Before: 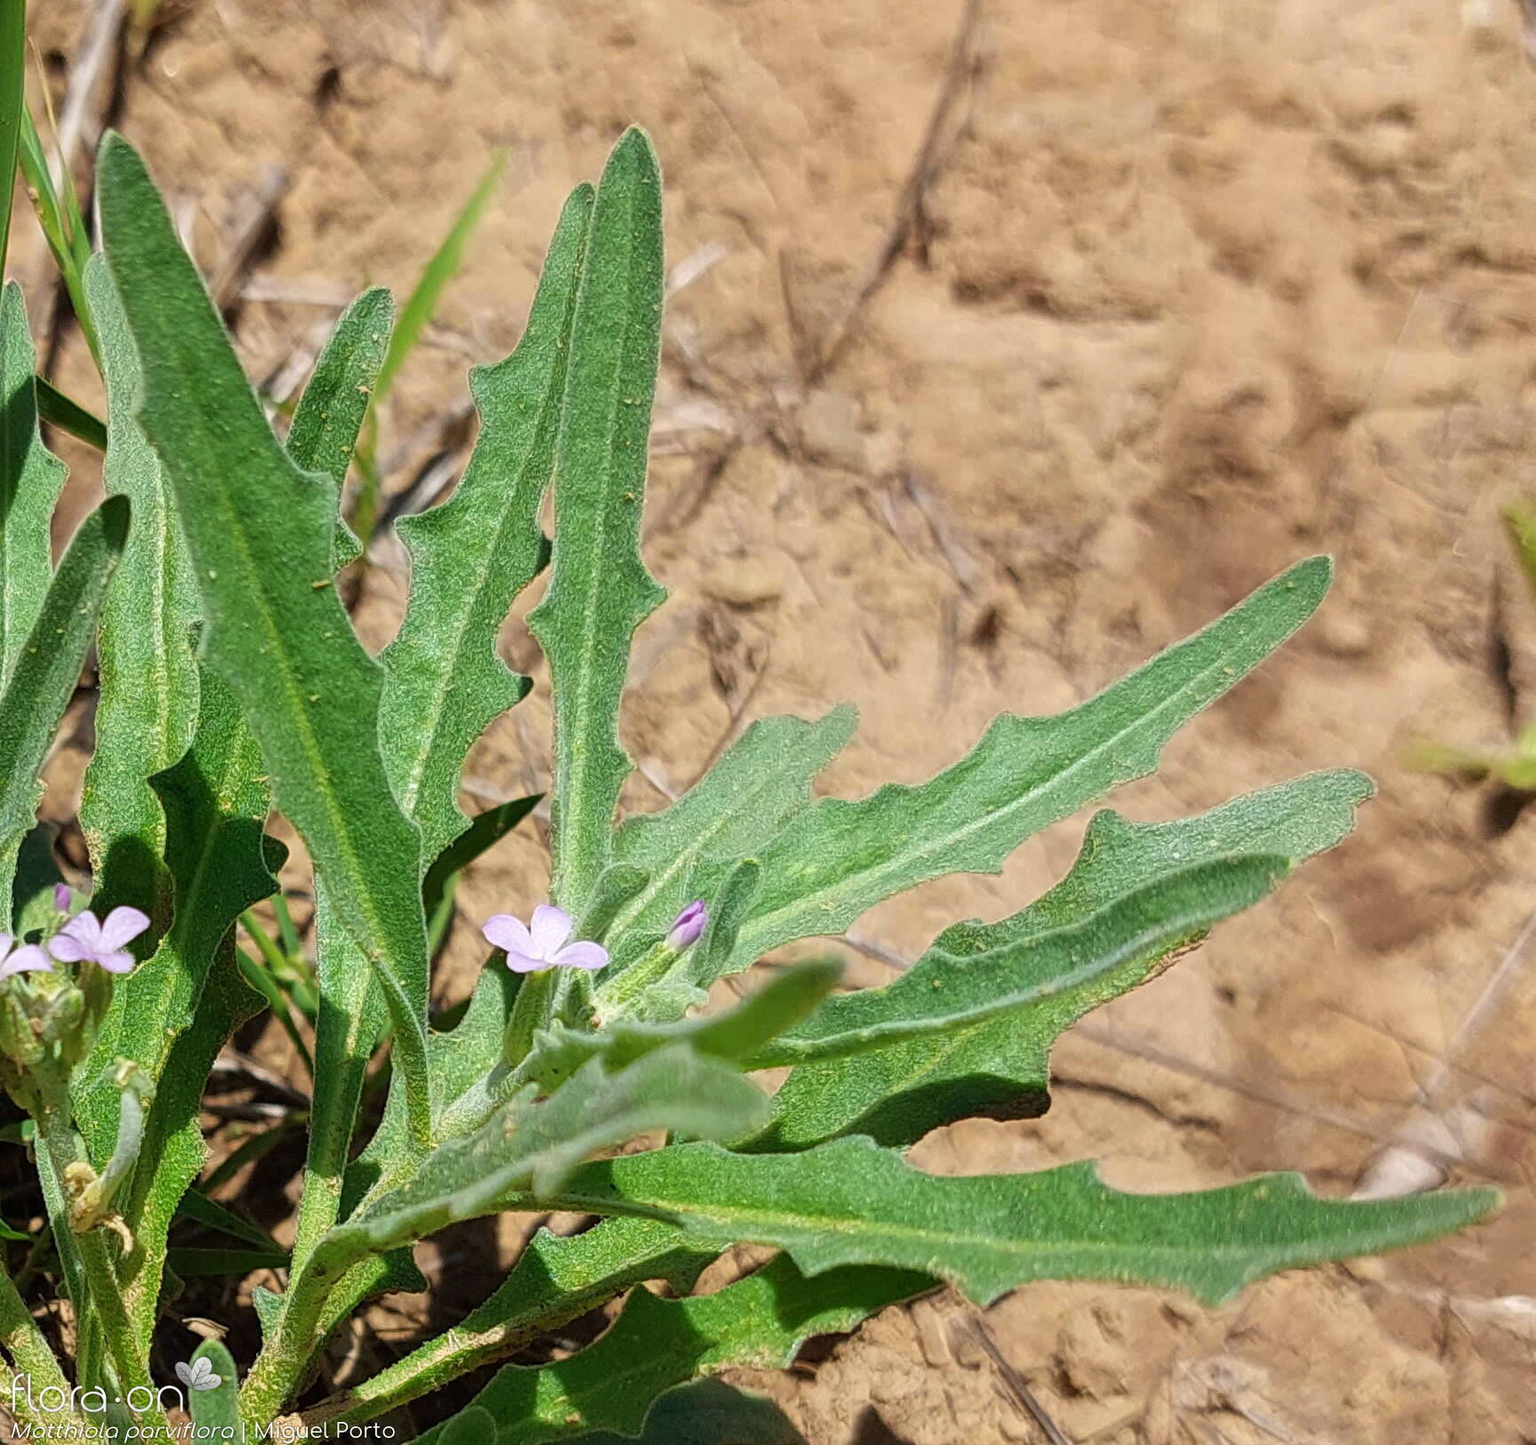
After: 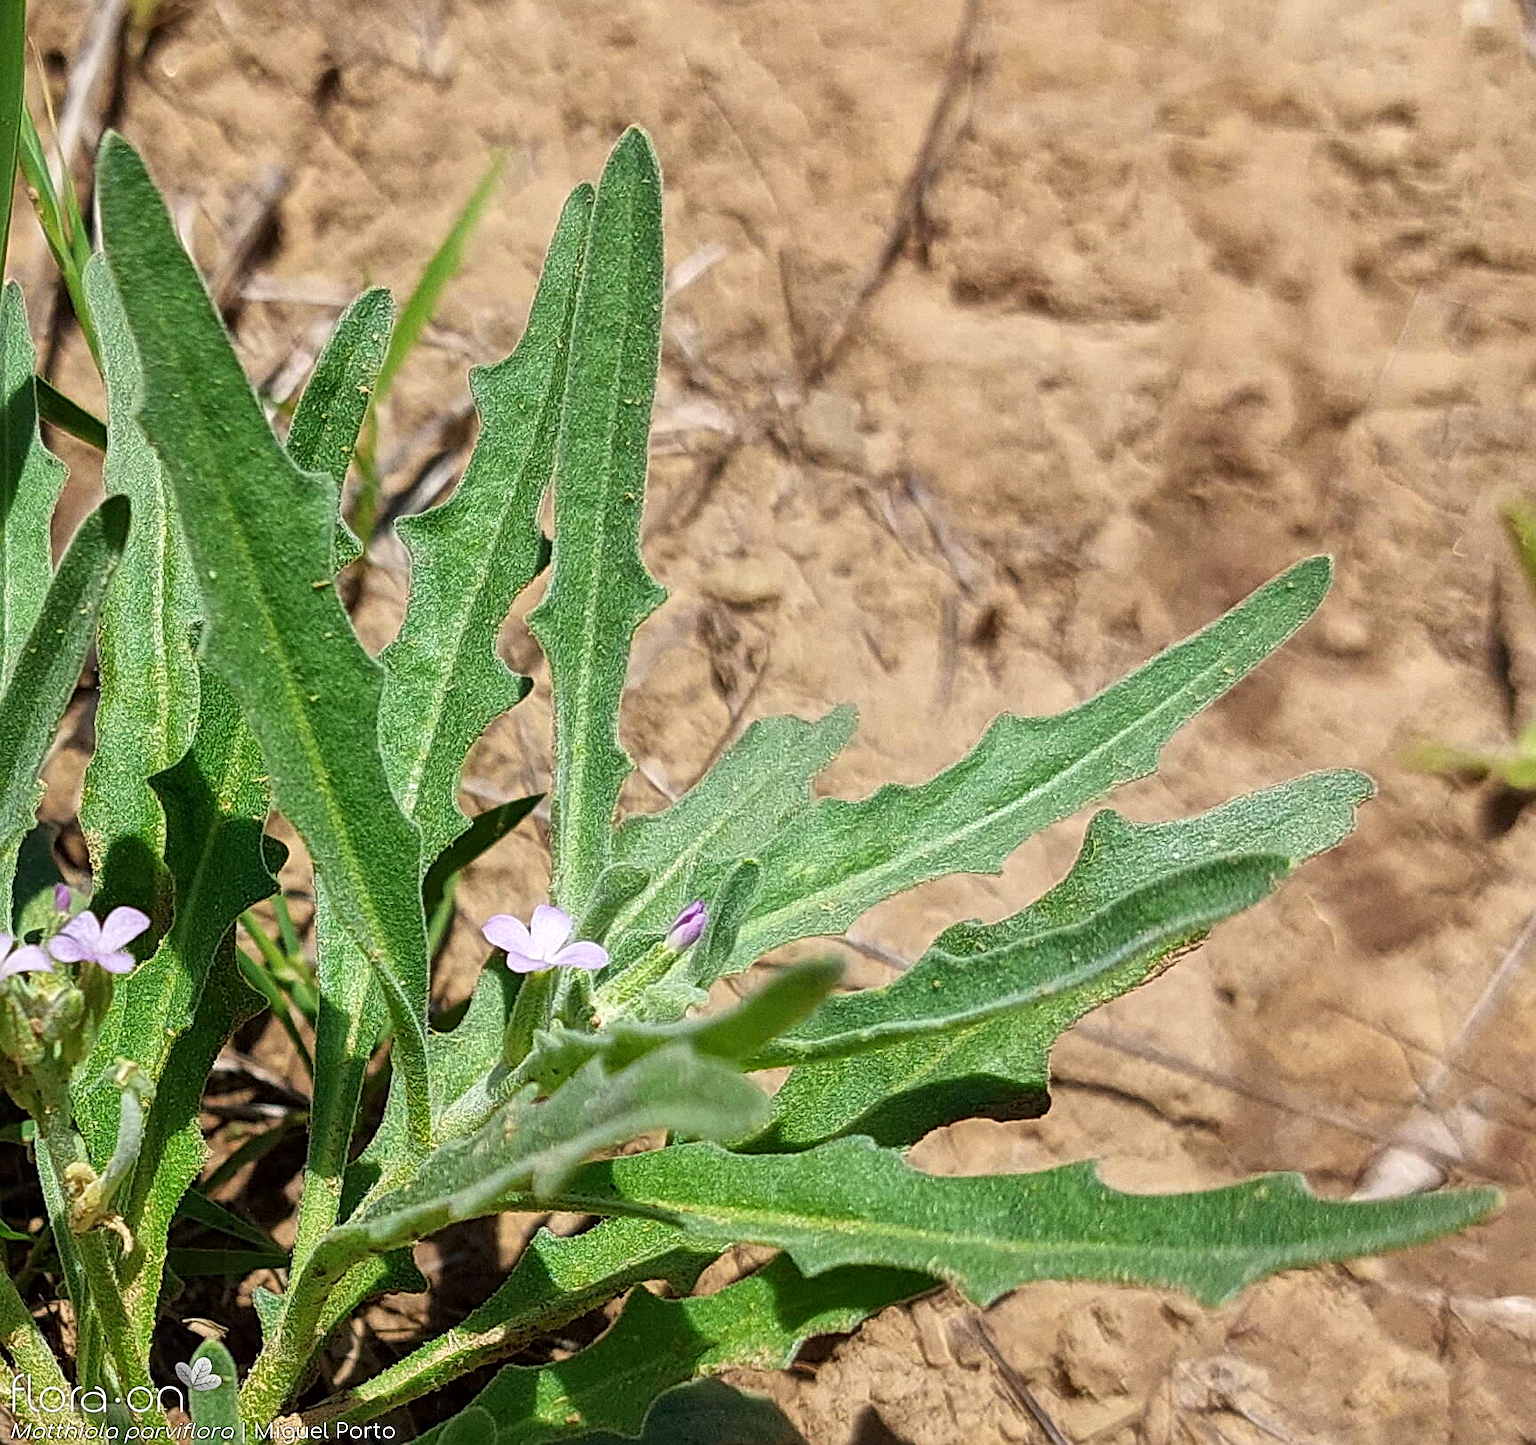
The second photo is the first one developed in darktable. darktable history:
local contrast: mode bilateral grid, contrast 20, coarseness 50, detail 130%, midtone range 0.2
sharpen: on, module defaults
grain: coarseness 0.09 ISO
